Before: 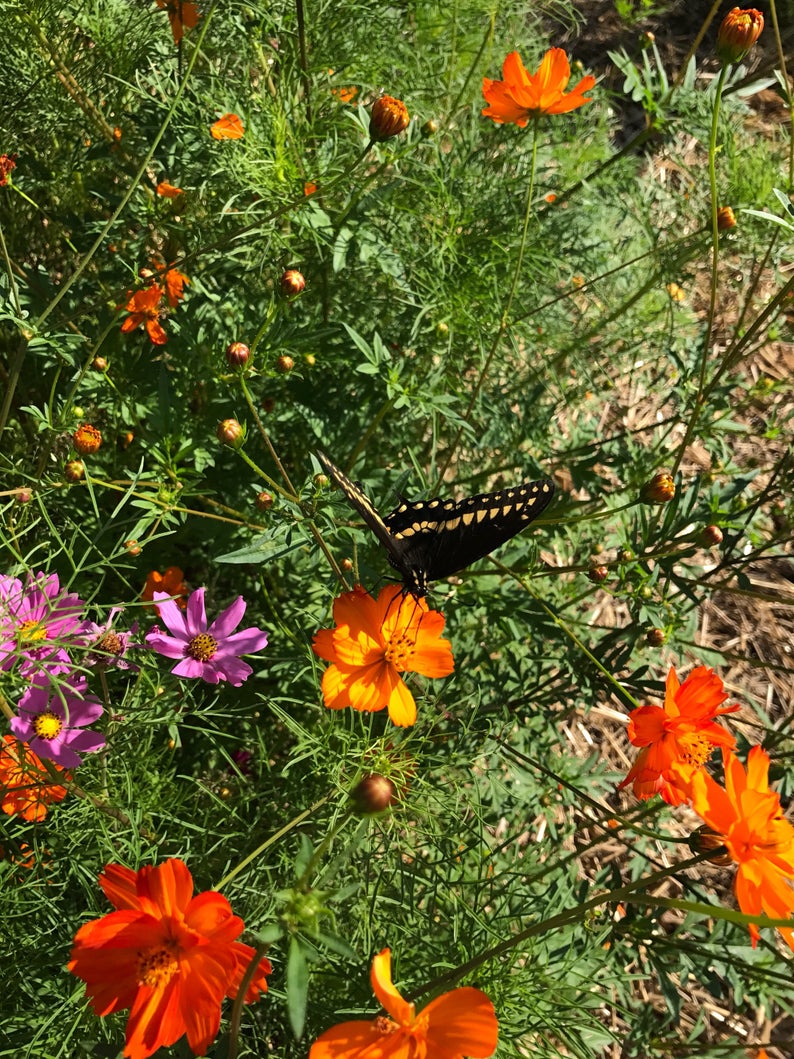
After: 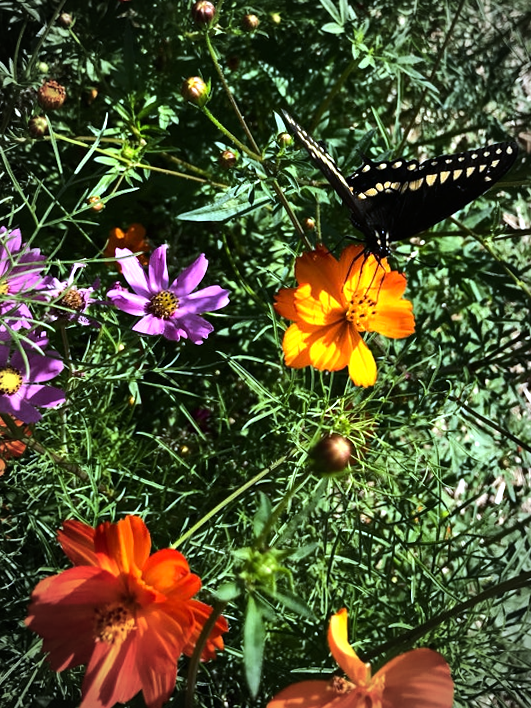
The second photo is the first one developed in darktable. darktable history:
tone equalizer: -8 EV -1.08 EV, -7 EV -1.01 EV, -6 EV -0.867 EV, -5 EV -0.578 EV, -3 EV 0.578 EV, -2 EV 0.867 EV, -1 EV 1.01 EV, +0 EV 1.08 EV, edges refinement/feathering 500, mask exposure compensation -1.57 EV, preserve details no
crop and rotate: angle -0.82°, left 3.85%, top 31.828%, right 27.992%
white balance: red 0.871, blue 1.249
vignetting: automatic ratio true
